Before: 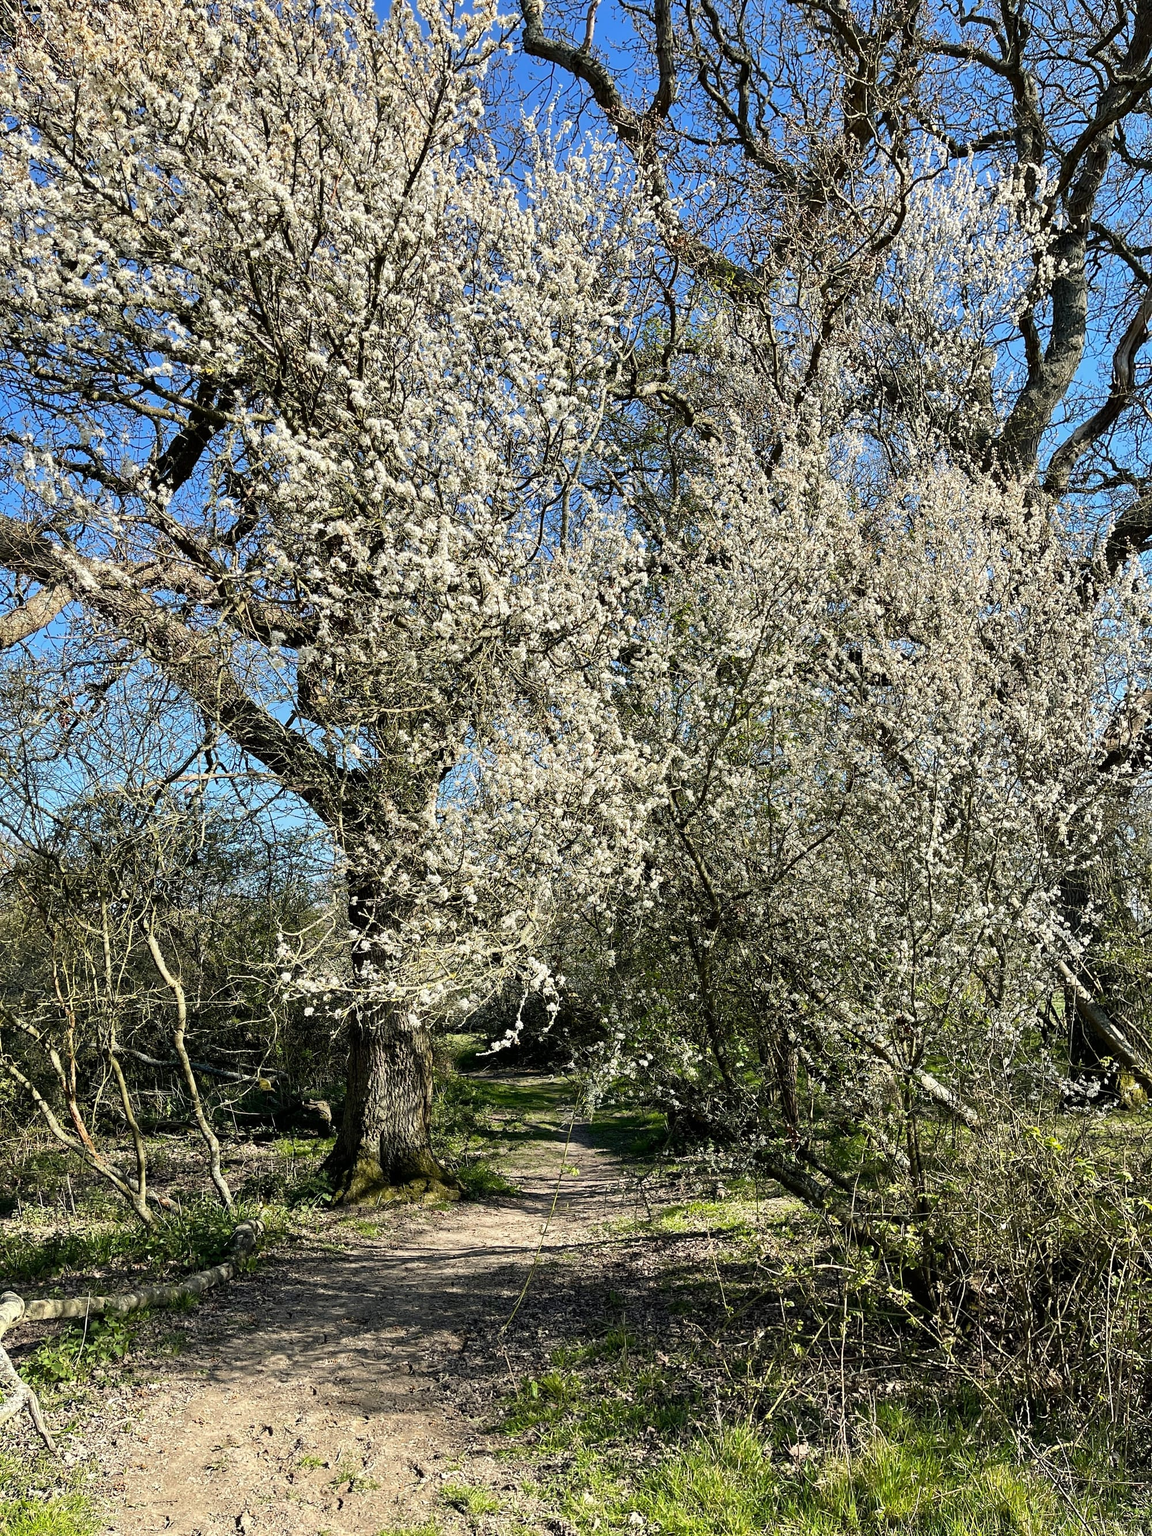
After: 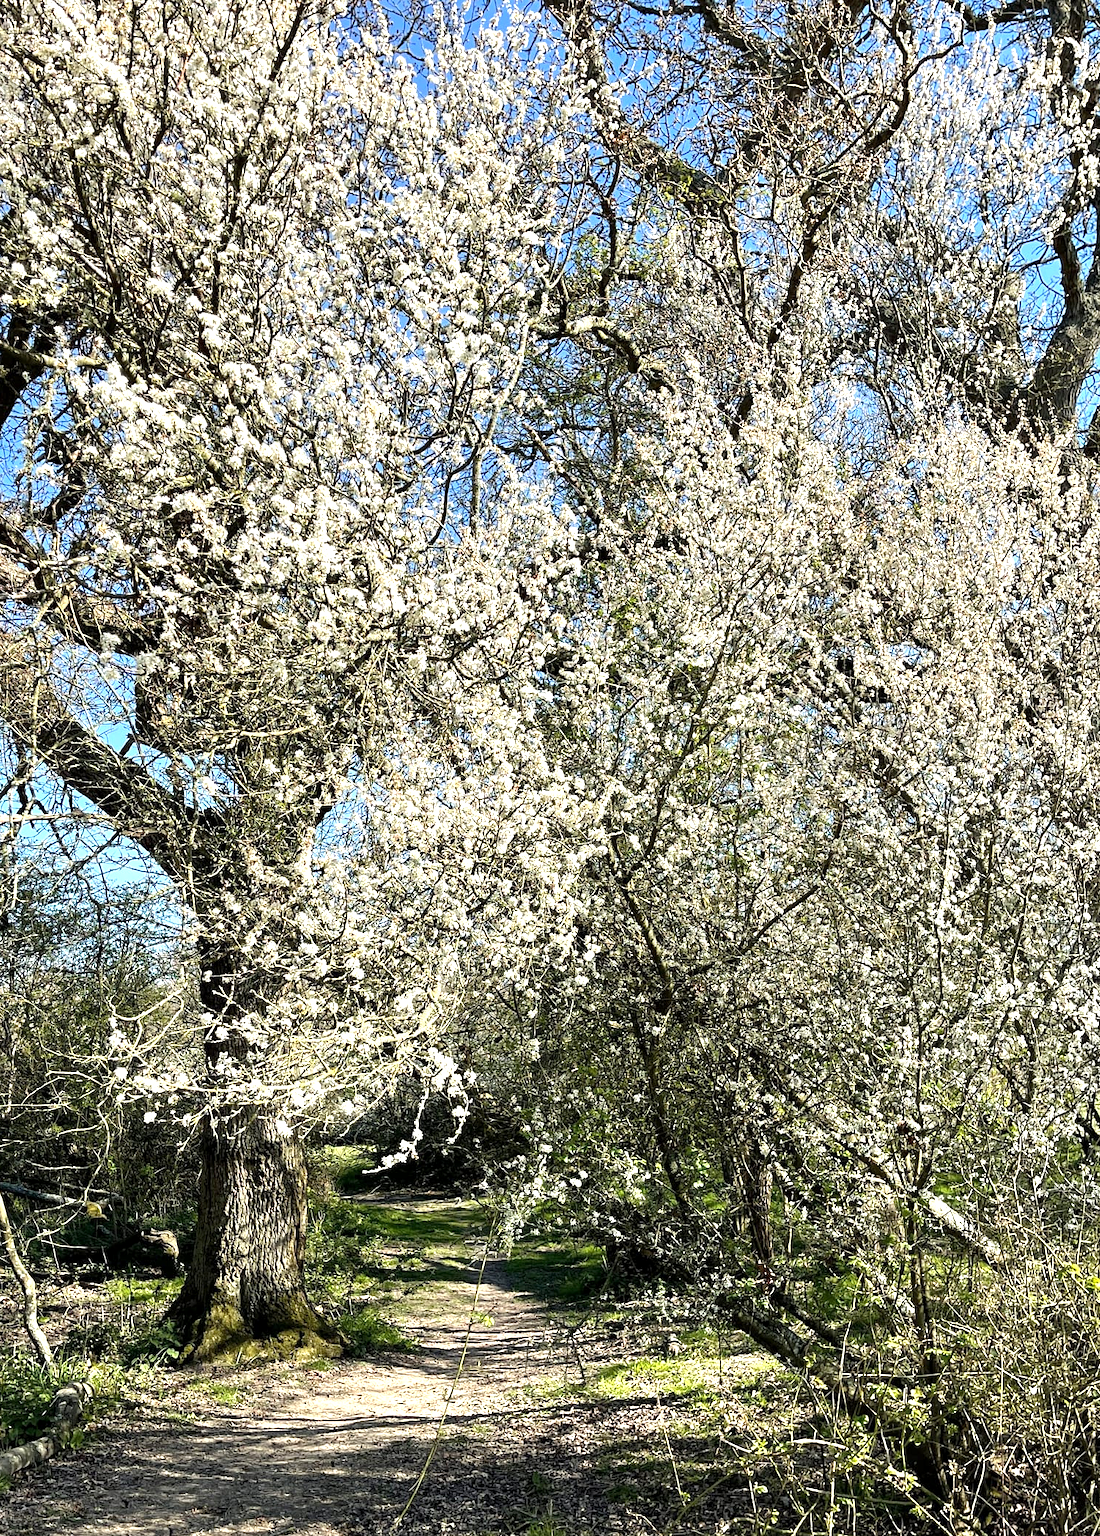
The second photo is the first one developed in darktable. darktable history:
crop: left 16.614%, top 8.711%, right 8.252%, bottom 12.443%
exposure: black level correction 0, exposure 0.701 EV, compensate highlight preservation false
local contrast: highlights 105%, shadows 99%, detail 119%, midtone range 0.2
